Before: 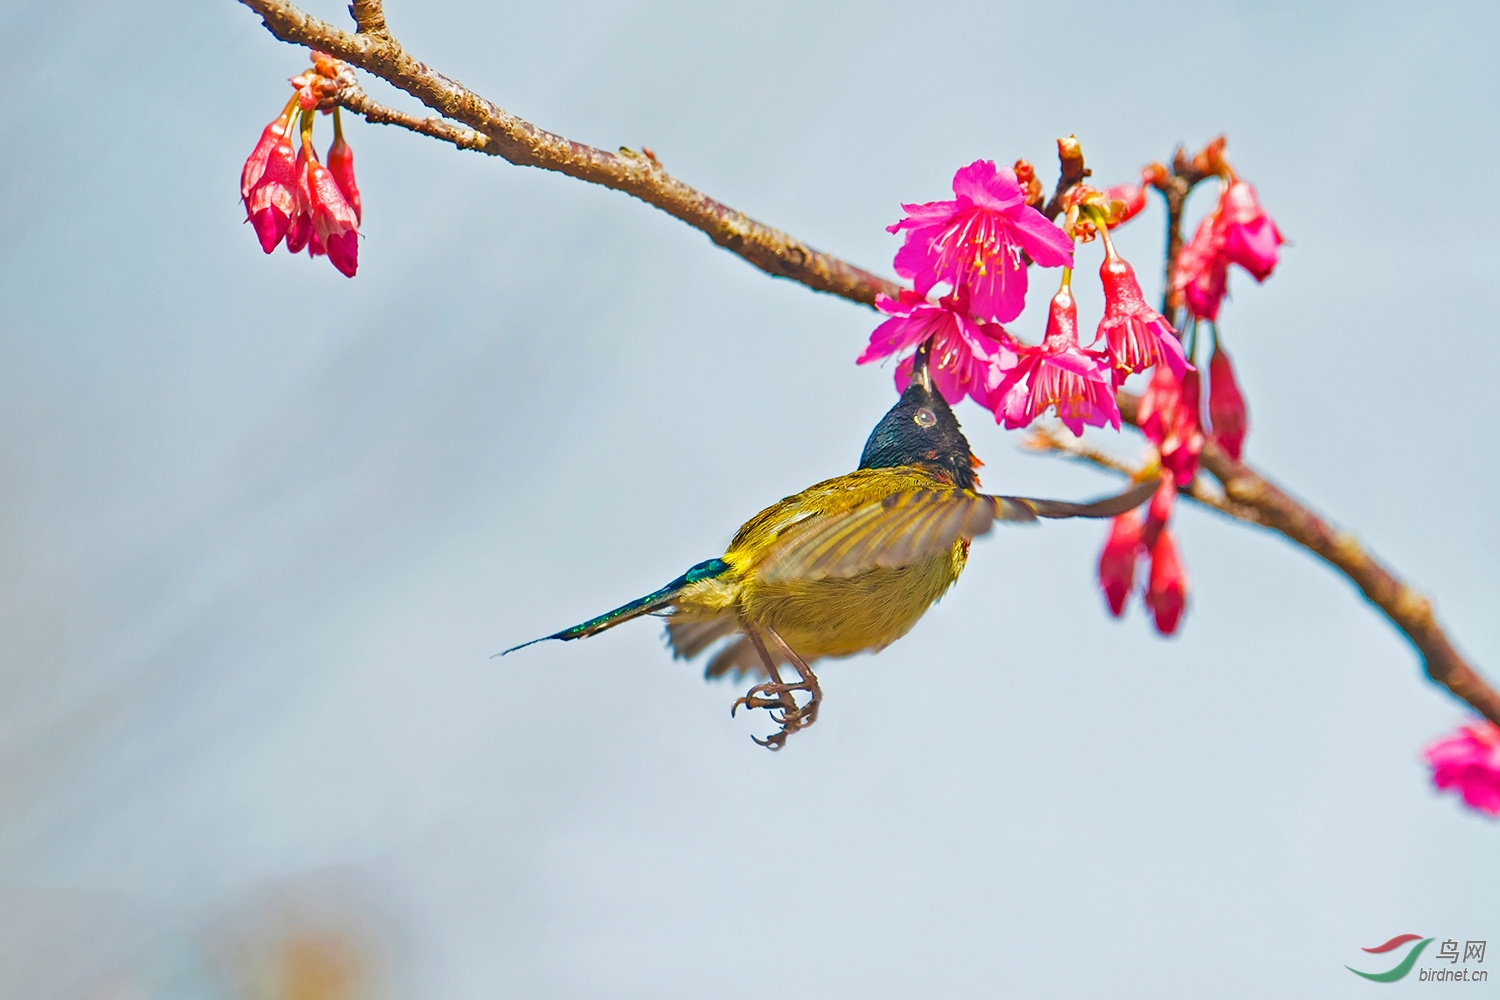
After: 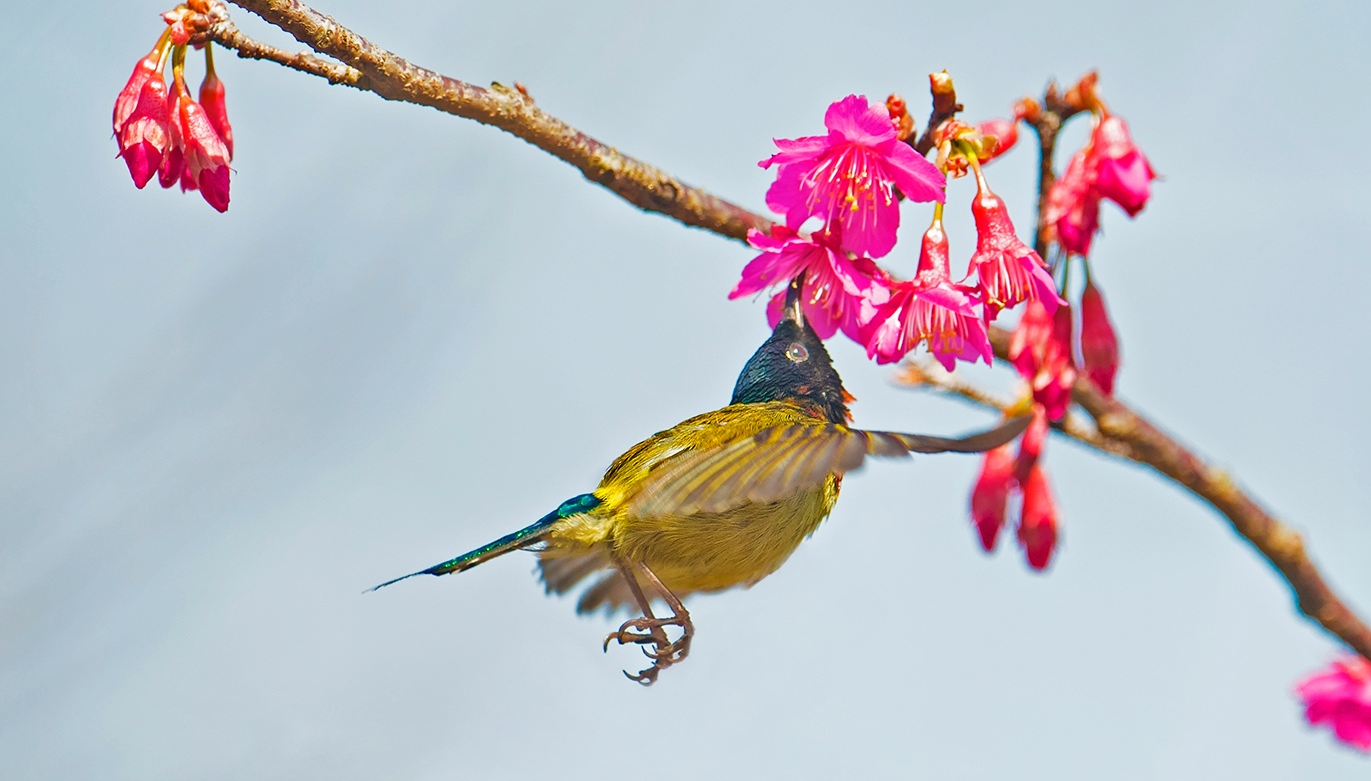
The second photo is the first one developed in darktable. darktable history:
crop: left 8.551%, top 6.559%, bottom 15.249%
